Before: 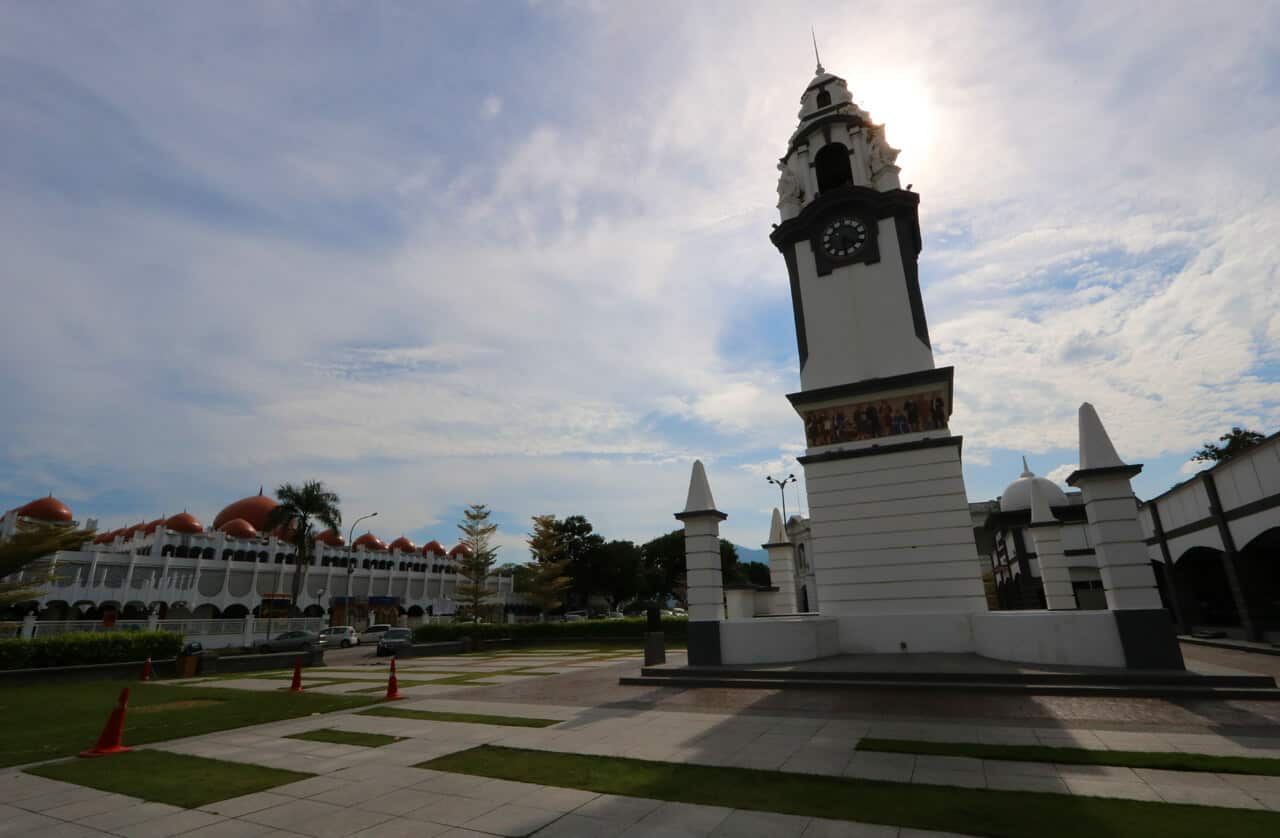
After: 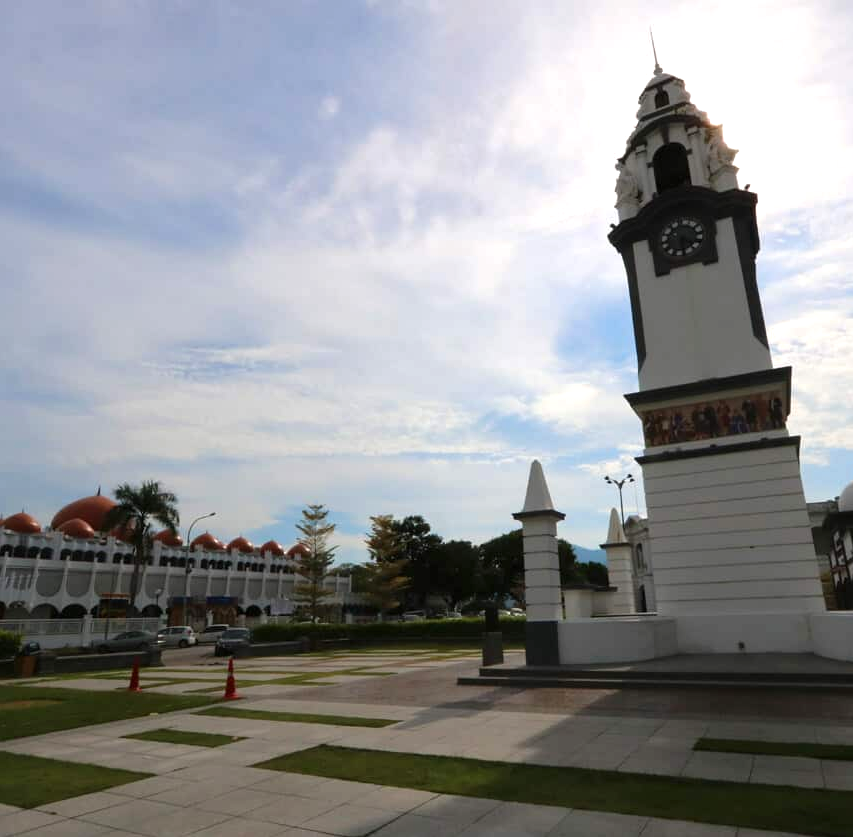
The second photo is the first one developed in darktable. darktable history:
exposure: black level correction 0, exposure 0.5 EV, compensate exposure bias true, compensate highlight preservation false
crop and rotate: left 12.673%, right 20.66%
